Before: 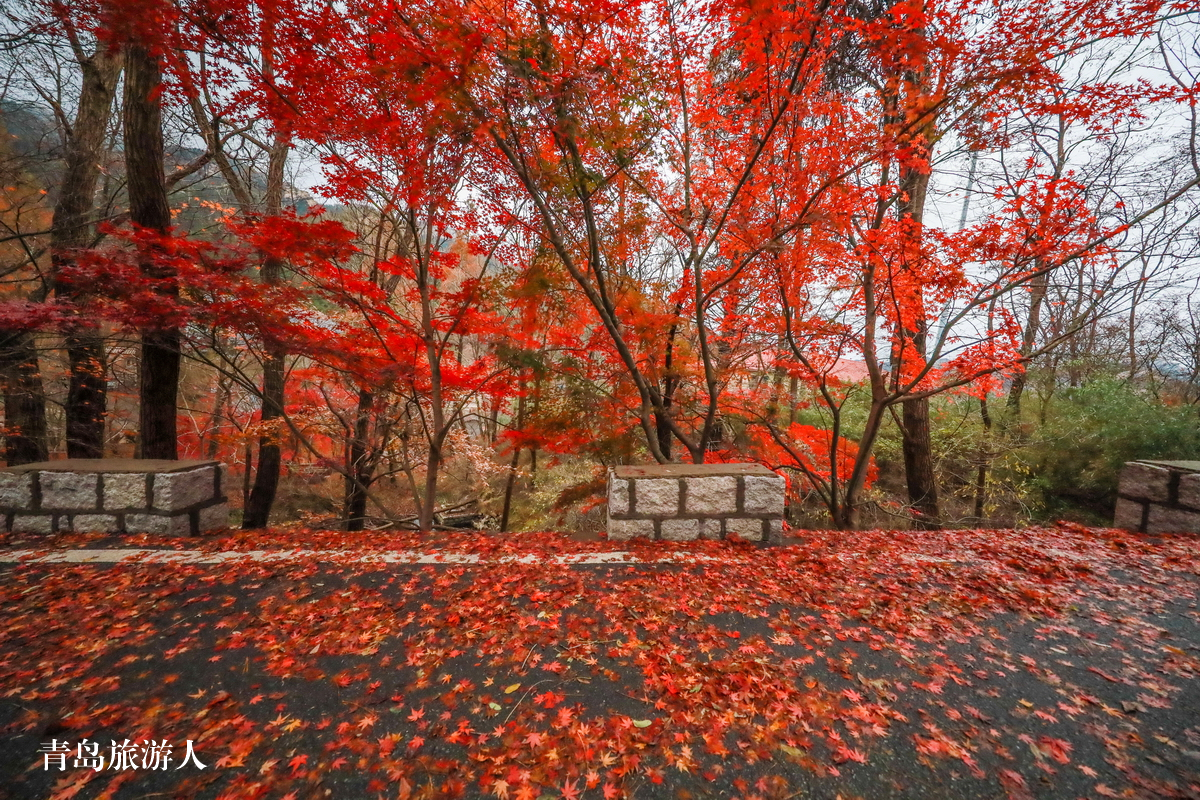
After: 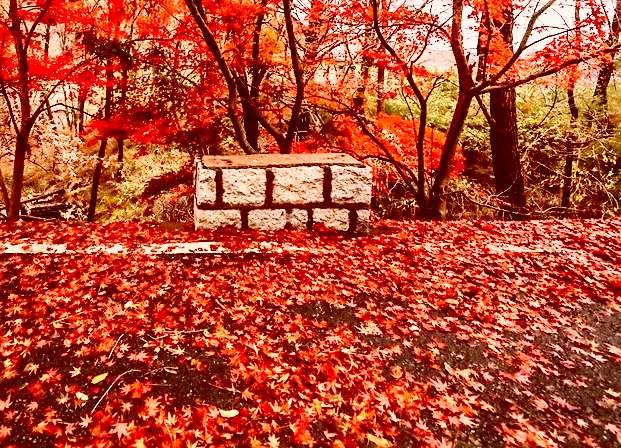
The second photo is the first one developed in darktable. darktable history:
color correction: highlights a* 9.03, highlights b* 8.71, shadows a* 40, shadows b* 40, saturation 0.8
crop: left 34.479%, top 38.822%, right 13.718%, bottom 5.172%
contrast brightness saturation: contrast 0.32, brightness -0.08, saturation 0.17
base curve: curves: ch0 [(0, 0) (0.028, 0.03) (0.121, 0.232) (0.46, 0.748) (0.859, 0.968) (1, 1)], preserve colors none
sharpen: on, module defaults
